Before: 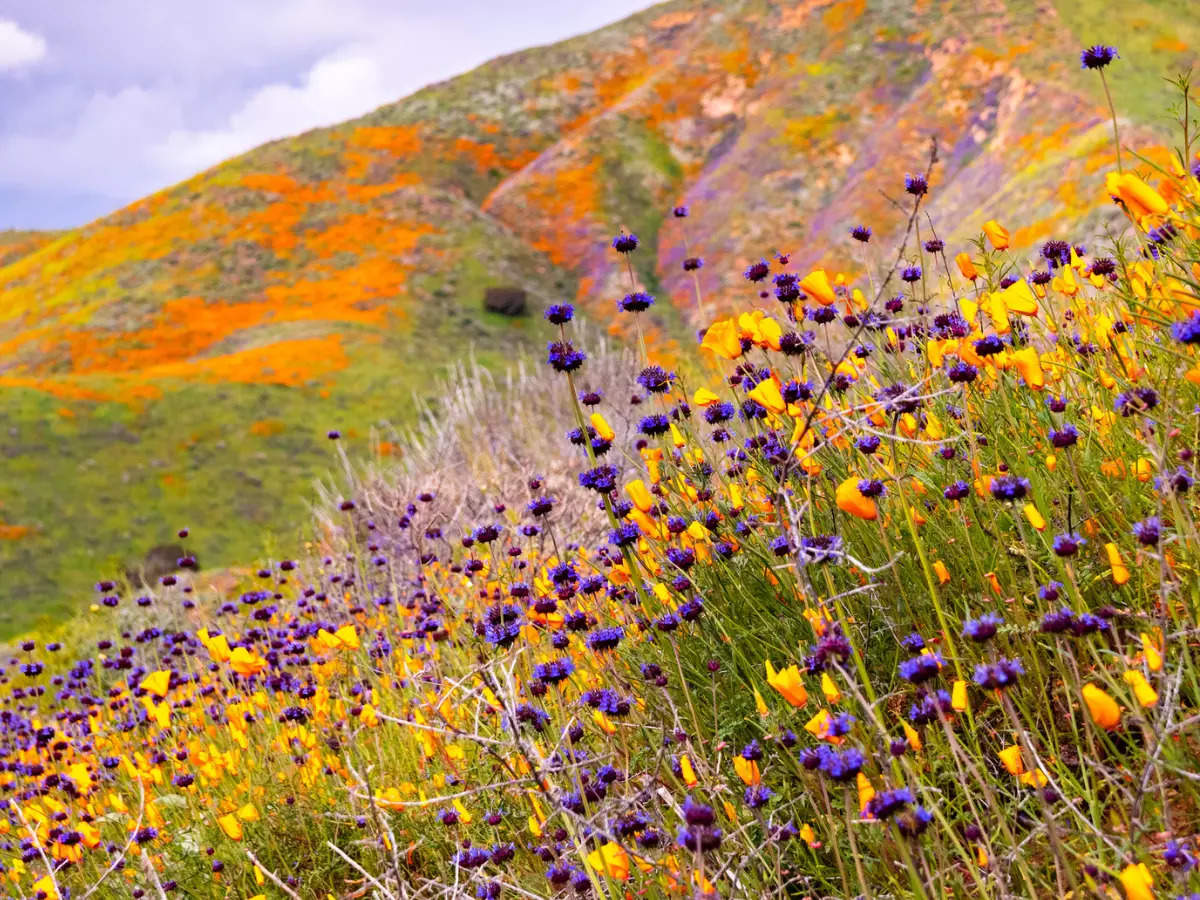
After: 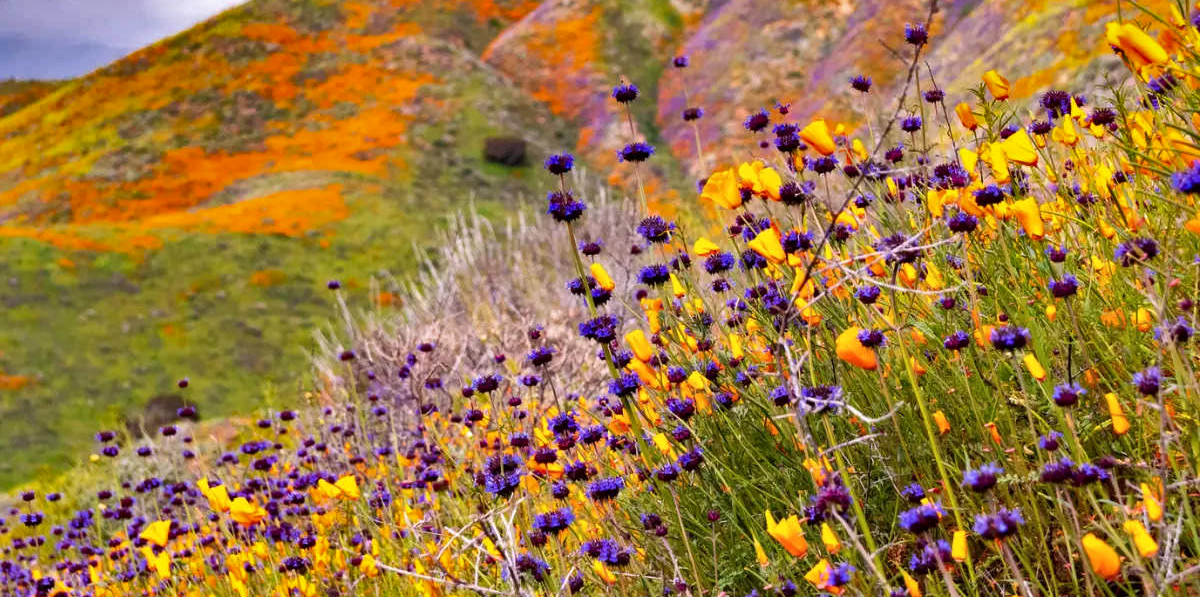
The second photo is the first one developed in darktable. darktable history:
crop: top 16.673%, bottom 16.727%
local contrast: mode bilateral grid, contrast 20, coarseness 50, detail 119%, midtone range 0.2
shadows and highlights: shadows 18.03, highlights -83.9, soften with gaussian
